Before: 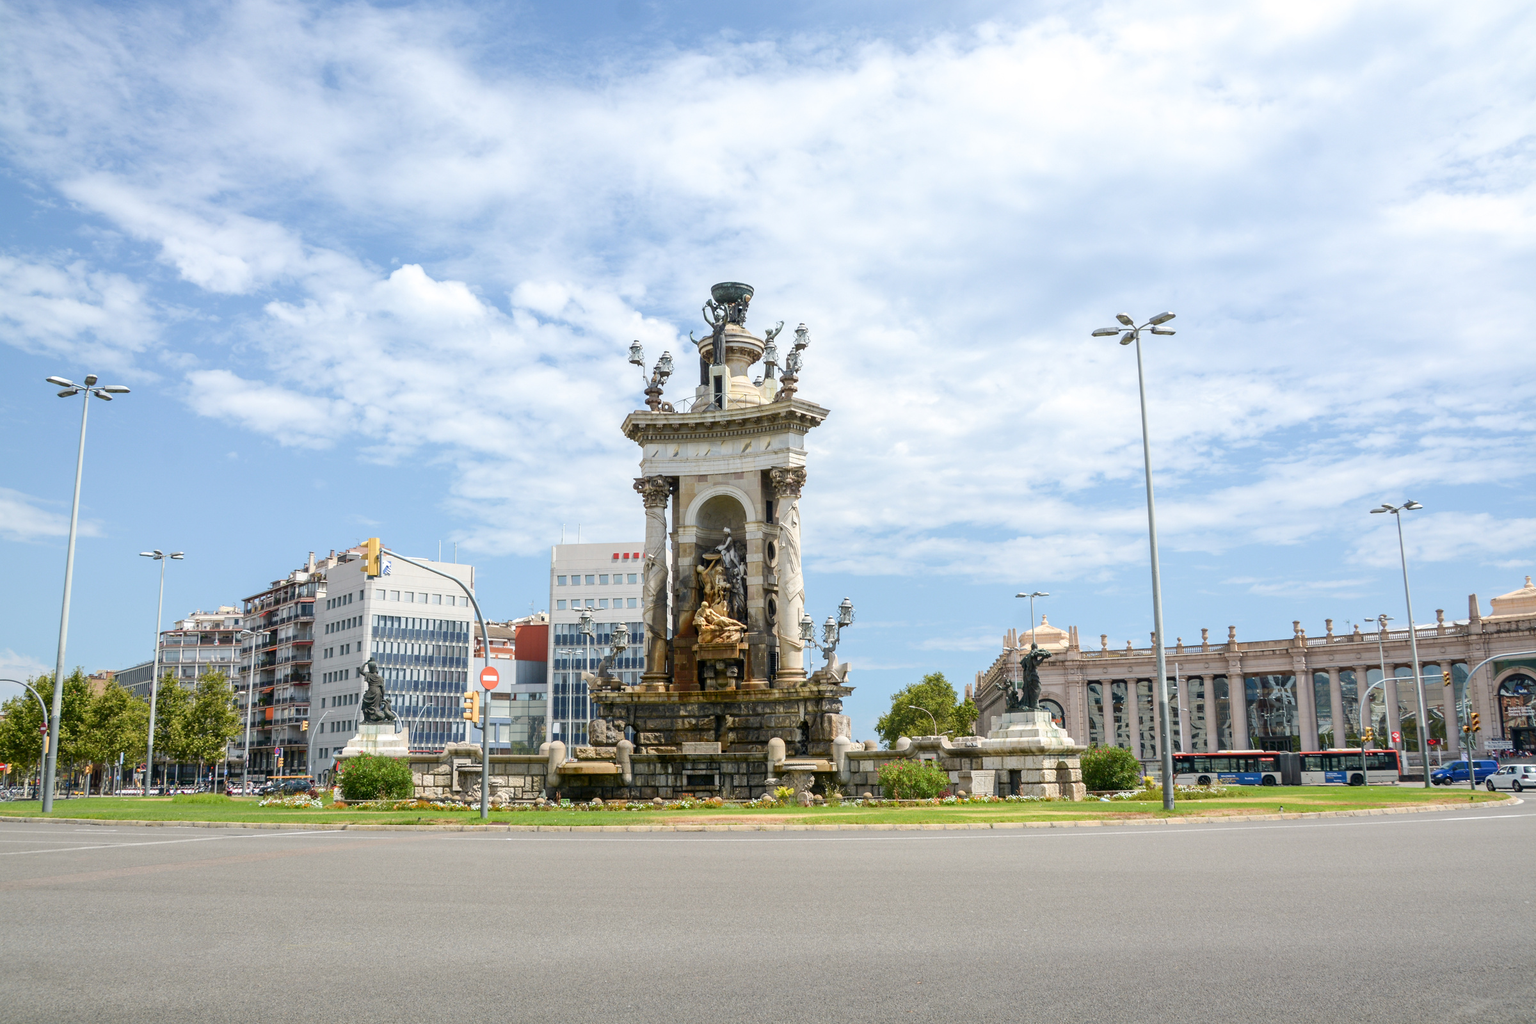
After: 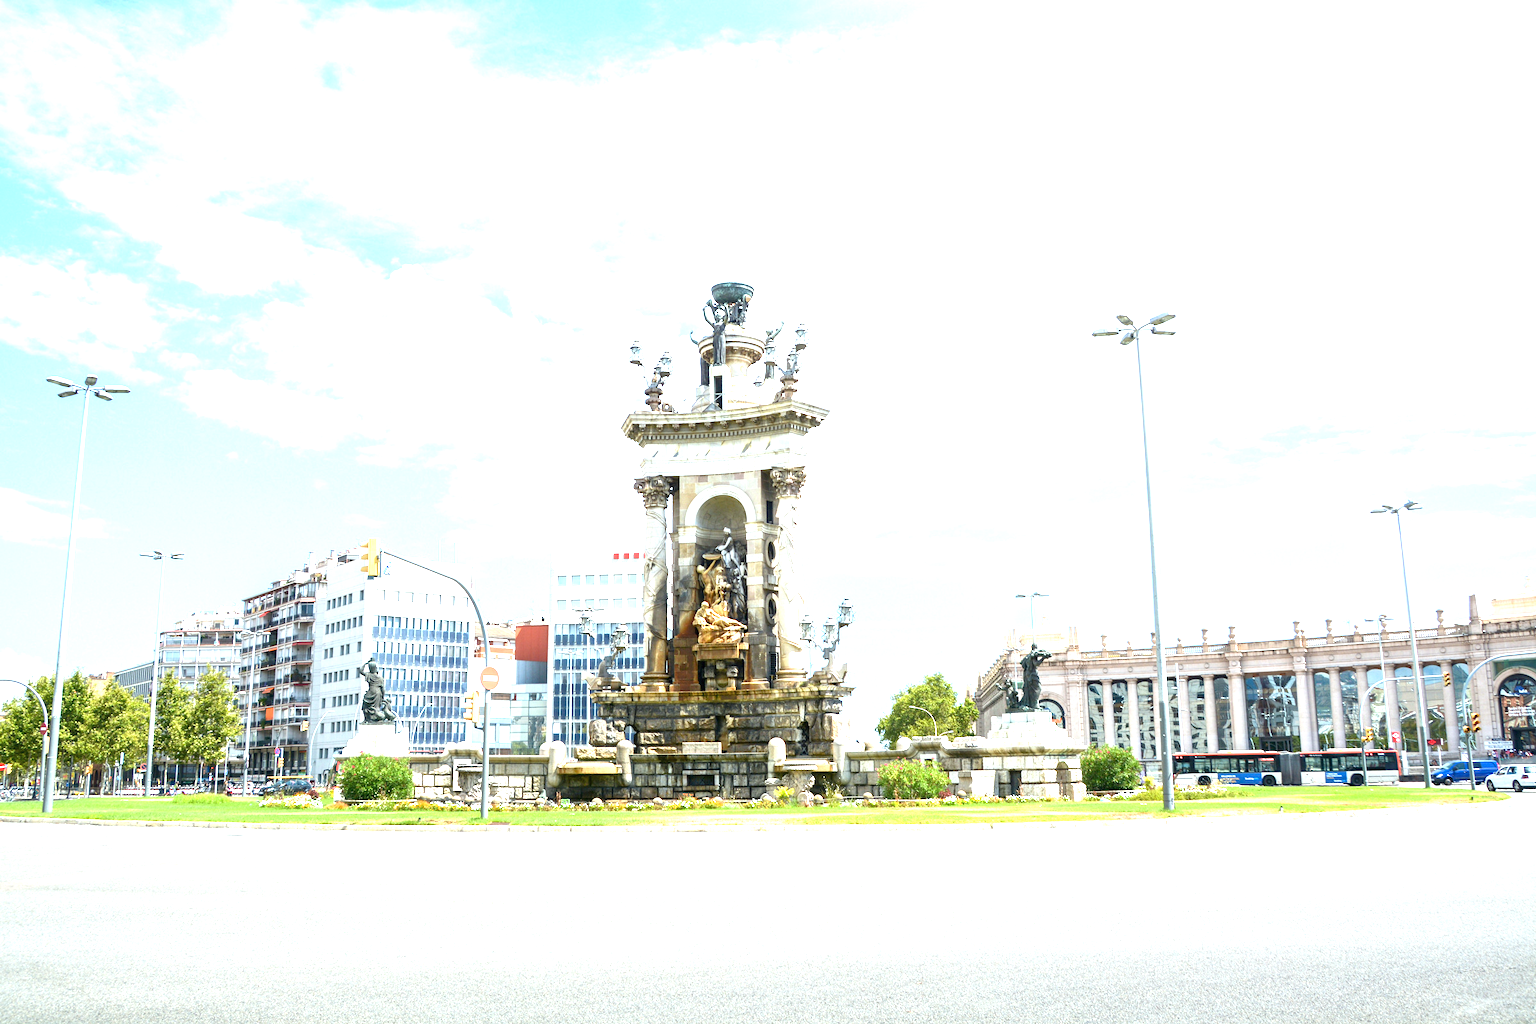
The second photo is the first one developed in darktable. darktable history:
exposure: black level correction 0, exposure 1.555 EV, compensate highlight preservation false
color calibration: illuminant as shot in camera, x 0.359, y 0.363, temperature 4598.15 K
